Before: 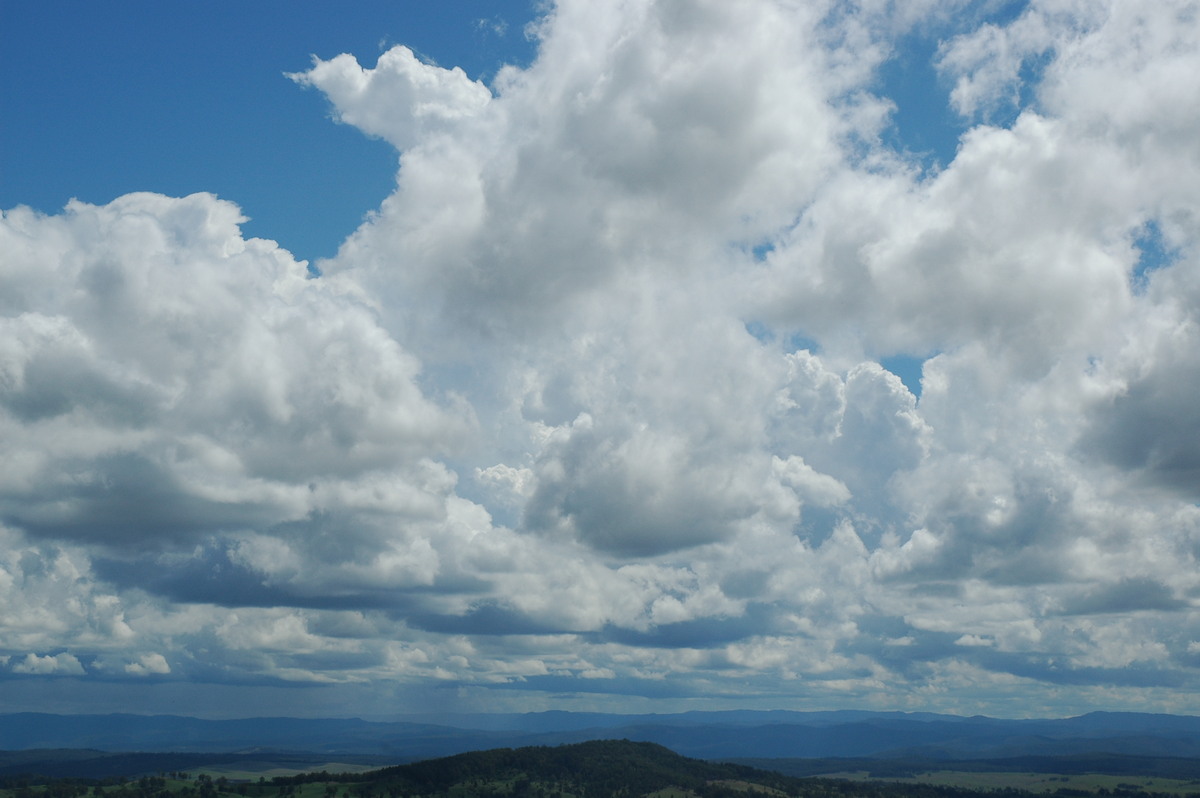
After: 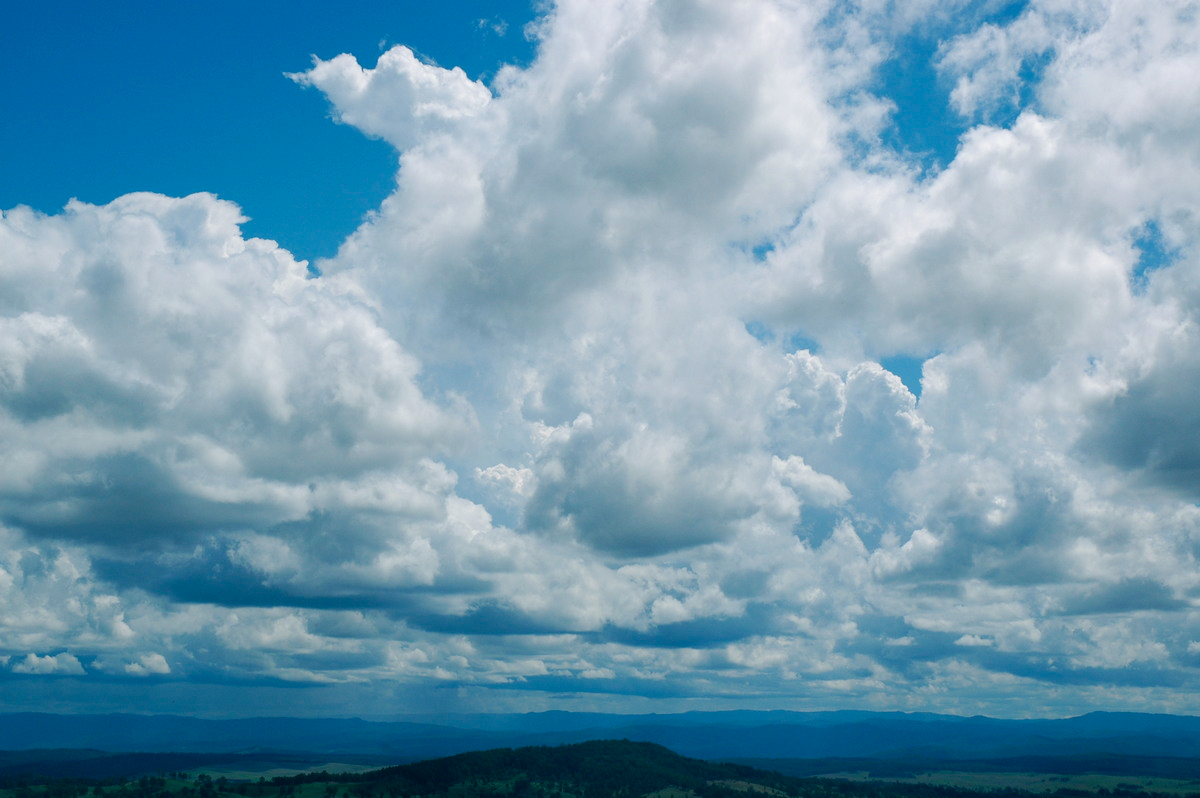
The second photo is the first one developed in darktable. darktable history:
exposure: exposure 0.202 EV, compensate highlight preservation false
color balance rgb: shadows lift › luminance -9.696%, power › luminance -7.656%, power › chroma 2.262%, power › hue 222.62°, highlights gain › chroma 1.737%, highlights gain › hue 55.91°, global offset › luminance -0.264%, perceptual saturation grading › global saturation 17.618%
